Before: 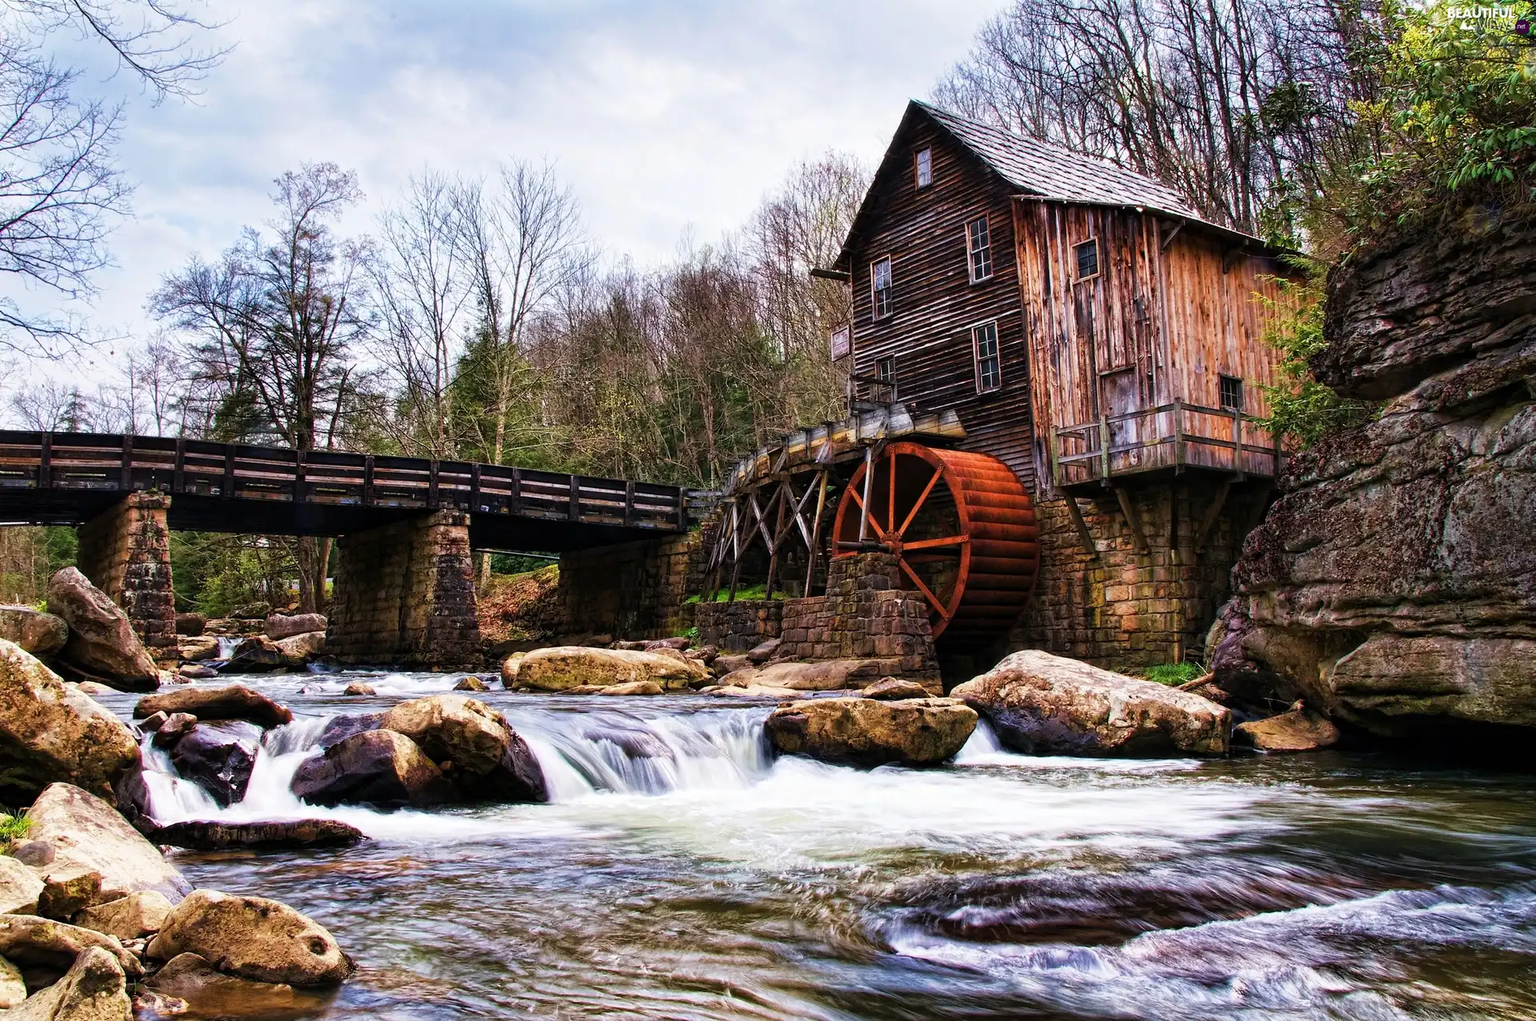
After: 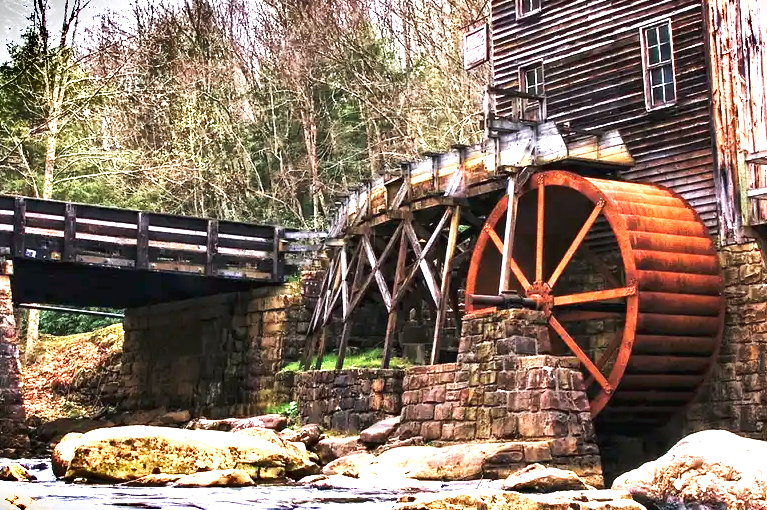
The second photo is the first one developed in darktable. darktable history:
tone curve: curves: ch0 [(0, 0) (0.003, 0.014) (0.011, 0.019) (0.025, 0.028) (0.044, 0.044) (0.069, 0.069) (0.1, 0.1) (0.136, 0.131) (0.177, 0.168) (0.224, 0.206) (0.277, 0.255) (0.335, 0.309) (0.399, 0.374) (0.468, 0.452) (0.543, 0.535) (0.623, 0.623) (0.709, 0.72) (0.801, 0.815) (0.898, 0.898) (1, 1)], preserve colors none
shadows and highlights: soften with gaussian
exposure: black level correction 0, exposure 2 EV, compensate highlight preservation false
crop: left 30%, top 30%, right 30%, bottom 30%
color zones: curves: ch0 [(0, 0.5) (0.143, 0.5) (0.286, 0.5) (0.429, 0.504) (0.571, 0.5) (0.714, 0.509) (0.857, 0.5) (1, 0.5)]; ch1 [(0, 0.425) (0.143, 0.425) (0.286, 0.375) (0.429, 0.405) (0.571, 0.5) (0.714, 0.47) (0.857, 0.425) (1, 0.435)]; ch2 [(0, 0.5) (0.143, 0.5) (0.286, 0.5) (0.429, 0.517) (0.571, 0.5) (0.714, 0.51) (0.857, 0.5) (1, 0.5)]
